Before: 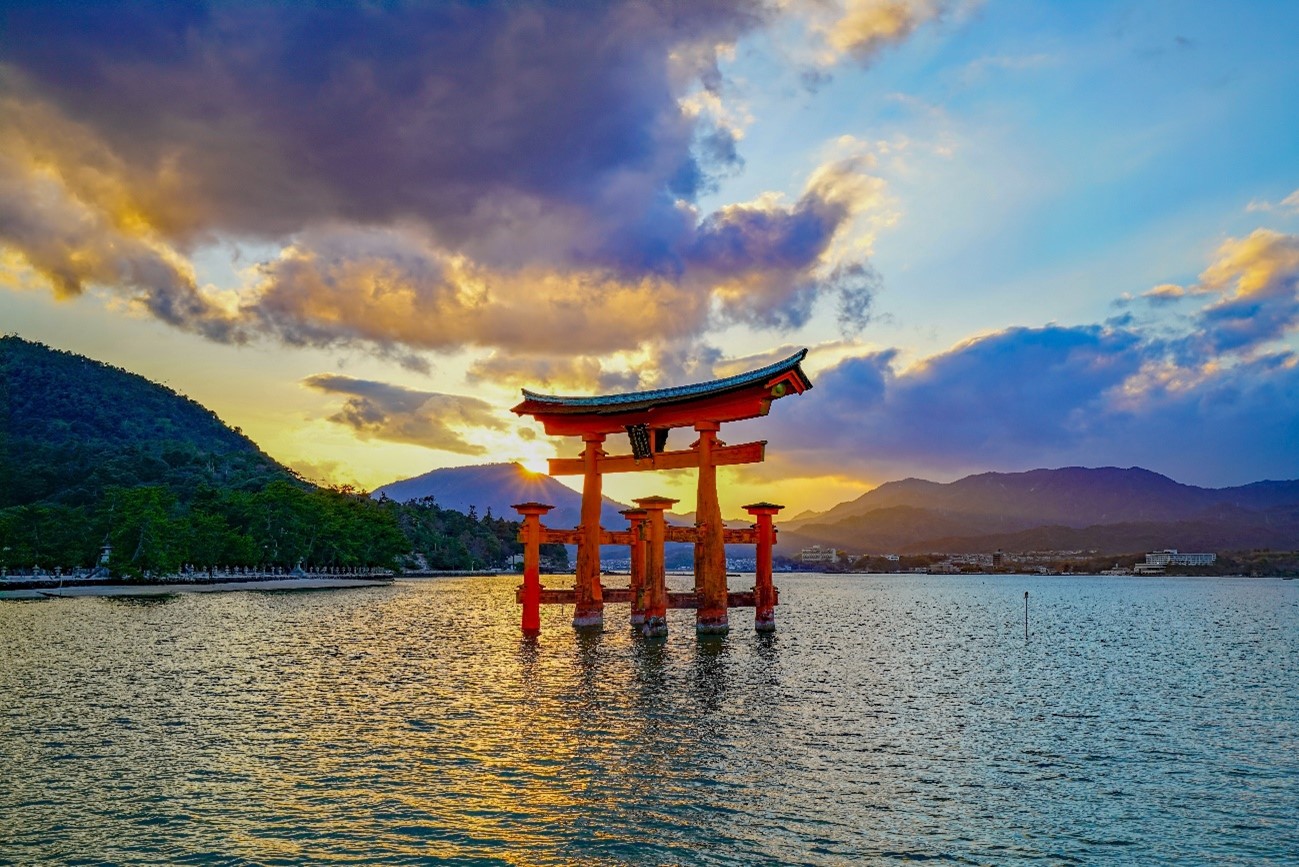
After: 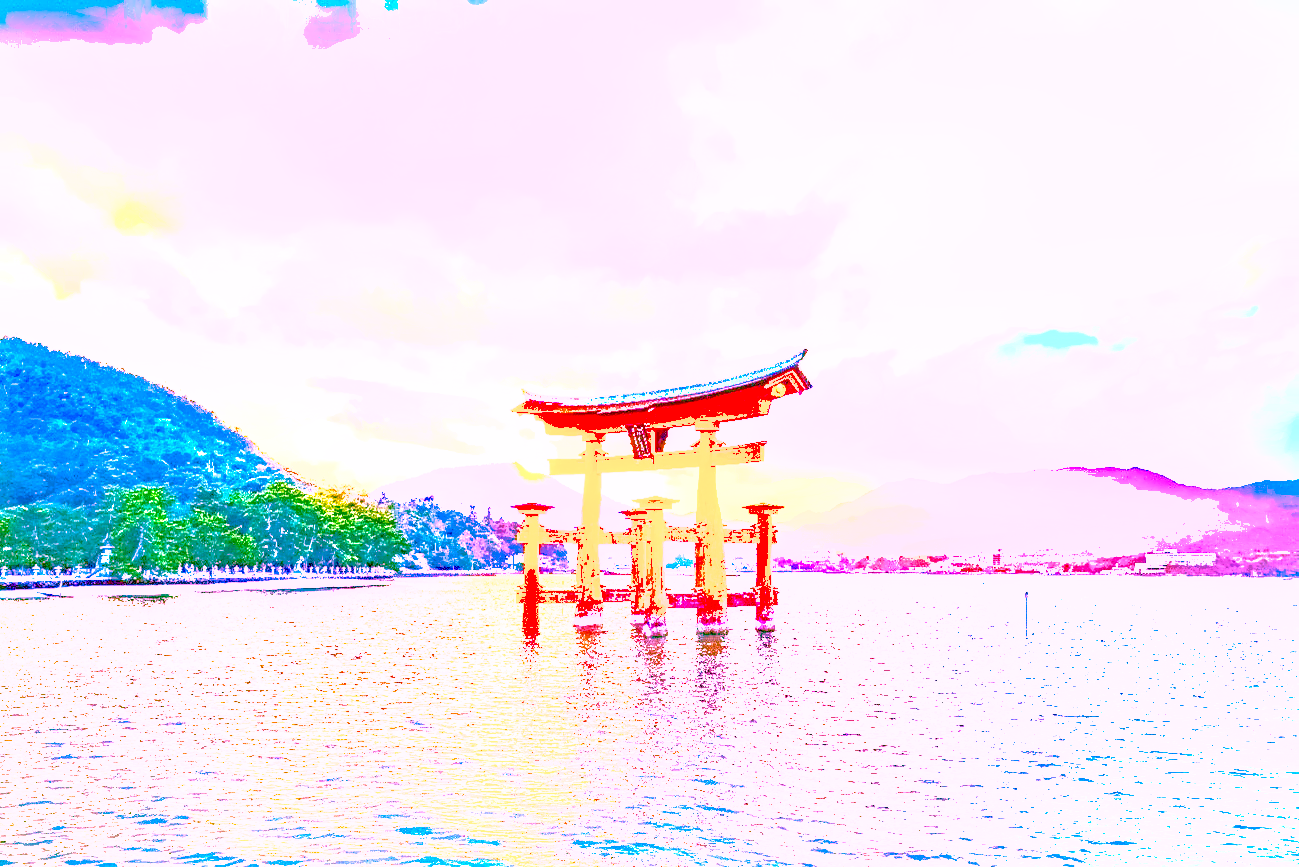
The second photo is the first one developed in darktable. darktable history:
local contrast: on, module defaults
color calibration: illuminant as shot in camera, x 0.358, y 0.373, temperature 4628.91 K
denoise (profiled): preserve shadows 1.52, scattering 0.002, a [-1, 0, 0], compensate highlight preservation false
haze removal: compatibility mode true, adaptive false
highlight reconstruction: on, module defaults
hot pixels: on, module defaults
lens correction: scale 1, crop 1, focal 16, aperture 5.6, distance 1000, camera "Canon EOS RP", lens "Canon RF 16mm F2.8 STM"
shadows and highlights: on, module defaults
white balance: red 2.229, blue 1.46
velvia: on, module defaults
color balance rgb "Colors on Steroids": linear chroma grading › shadows 10%, linear chroma grading › highlights 10%, linear chroma grading › global chroma 15%, linear chroma grading › mid-tones 15%, perceptual saturation grading › global saturation 40%, perceptual saturation grading › highlights -25%, perceptual saturation grading › mid-tones 35%, perceptual saturation grading › shadows 35%, perceptual brilliance grading › global brilliance 11.29%, global vibrance 11.29%
exposure: black level correction 0, exposure 1.675 EV, compensate exposure bias true, compensate highlight preservation false
tone equalizer "mask blending: all purposes": on, module defaults
